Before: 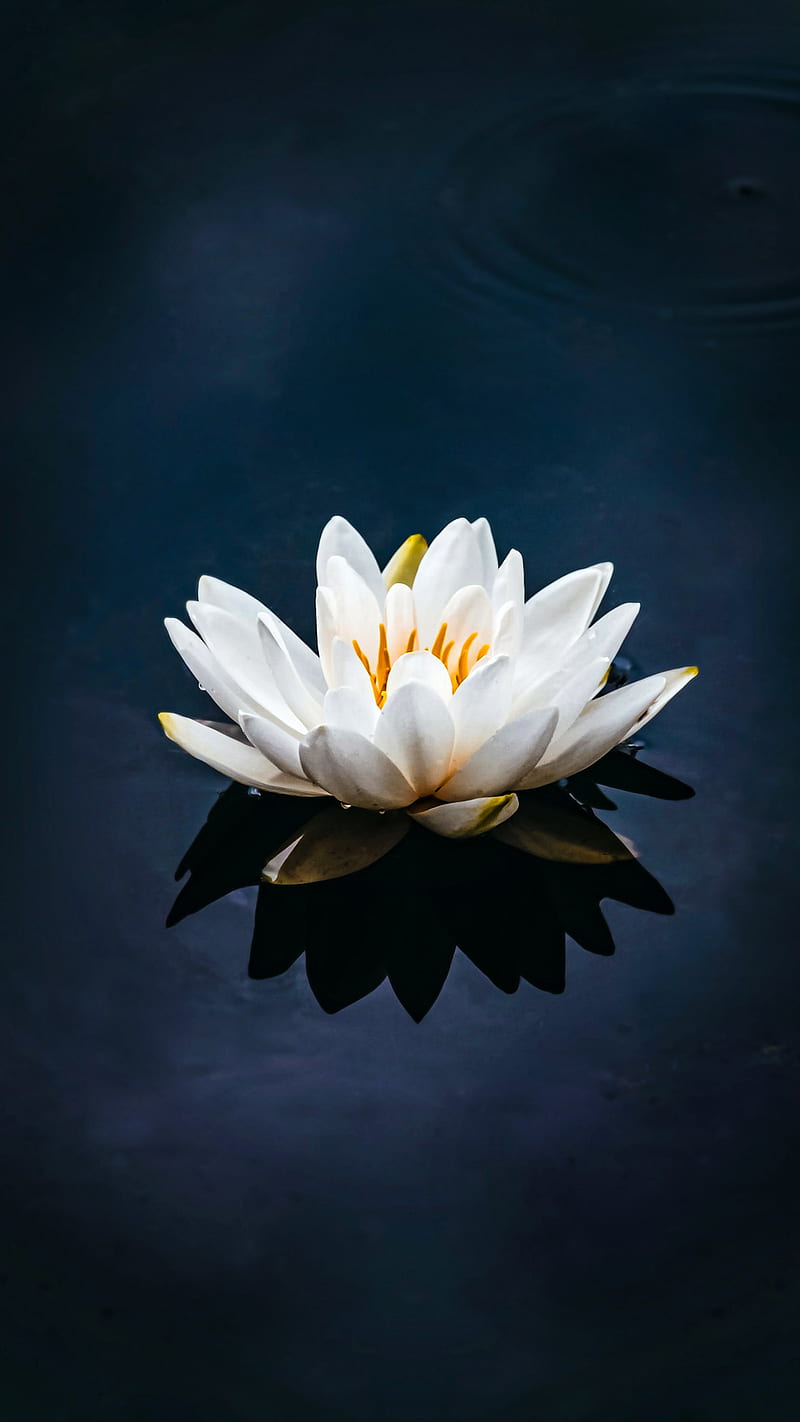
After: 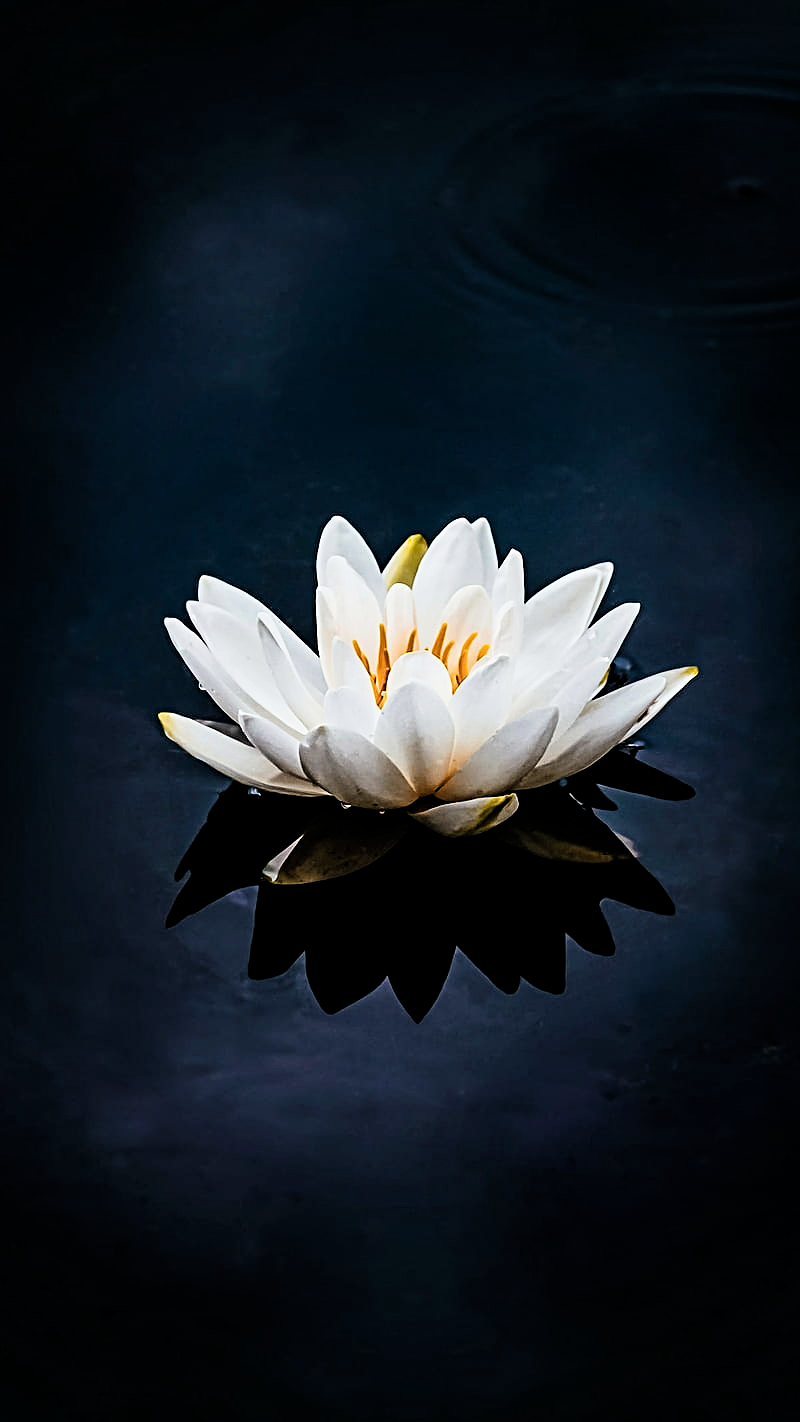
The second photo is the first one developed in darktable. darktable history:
filmic rgb: middle gray luminance 21.47%, black relative exposure -14.1 EV, white relative exposure 2.96 EV, threshold 5.98 EV, target black luminance 0%, hardness 8.82, latitude 60.27%, contrast 1.212, highlights saturation mix 5.74%, shadows ↔ highlights balance 40.77%, enable highlight reconstruction true
exposure: black level correction 0.001, compensate highlight preservation false
sharpen: radius 2.653, amount 0.654
